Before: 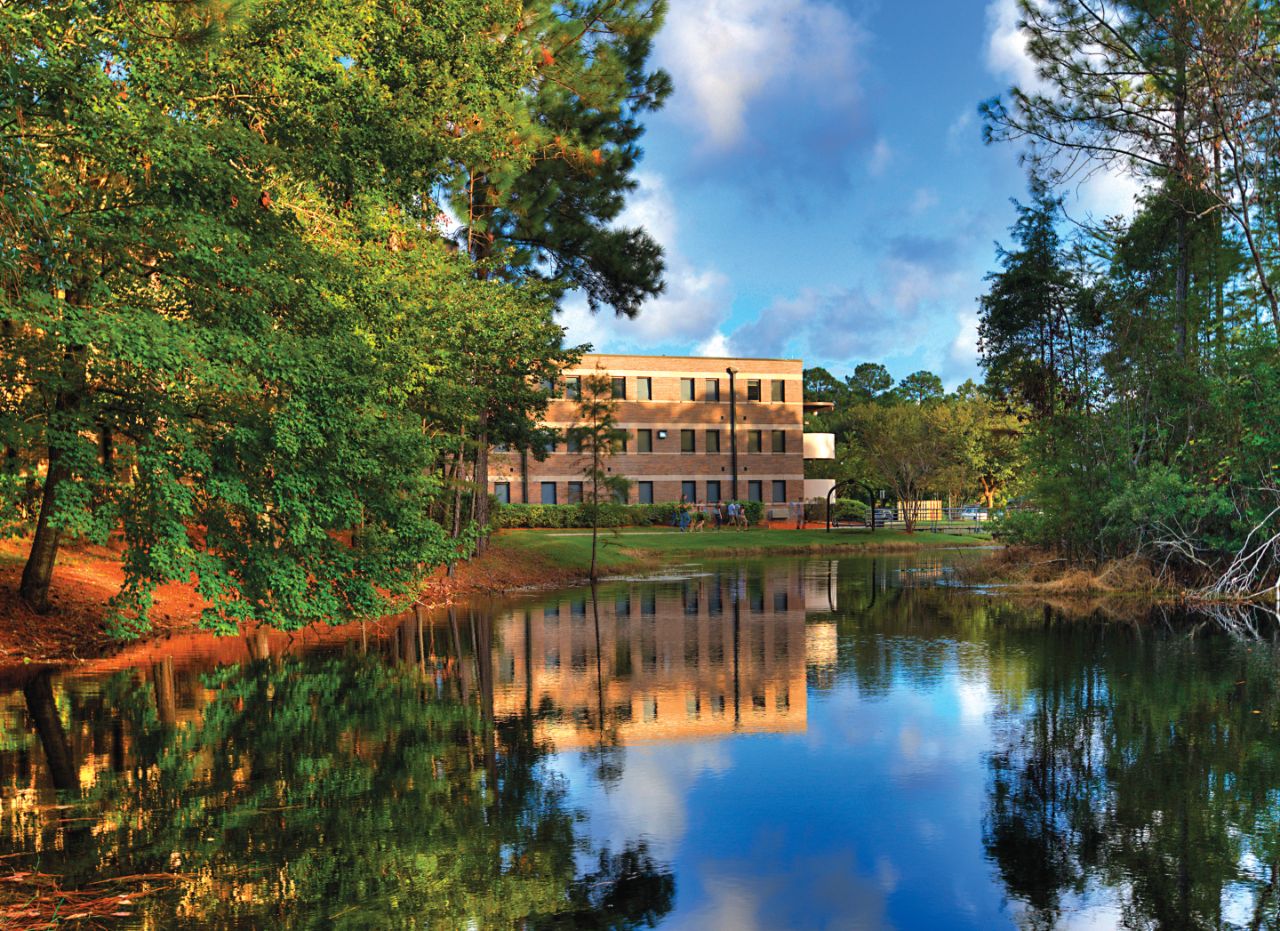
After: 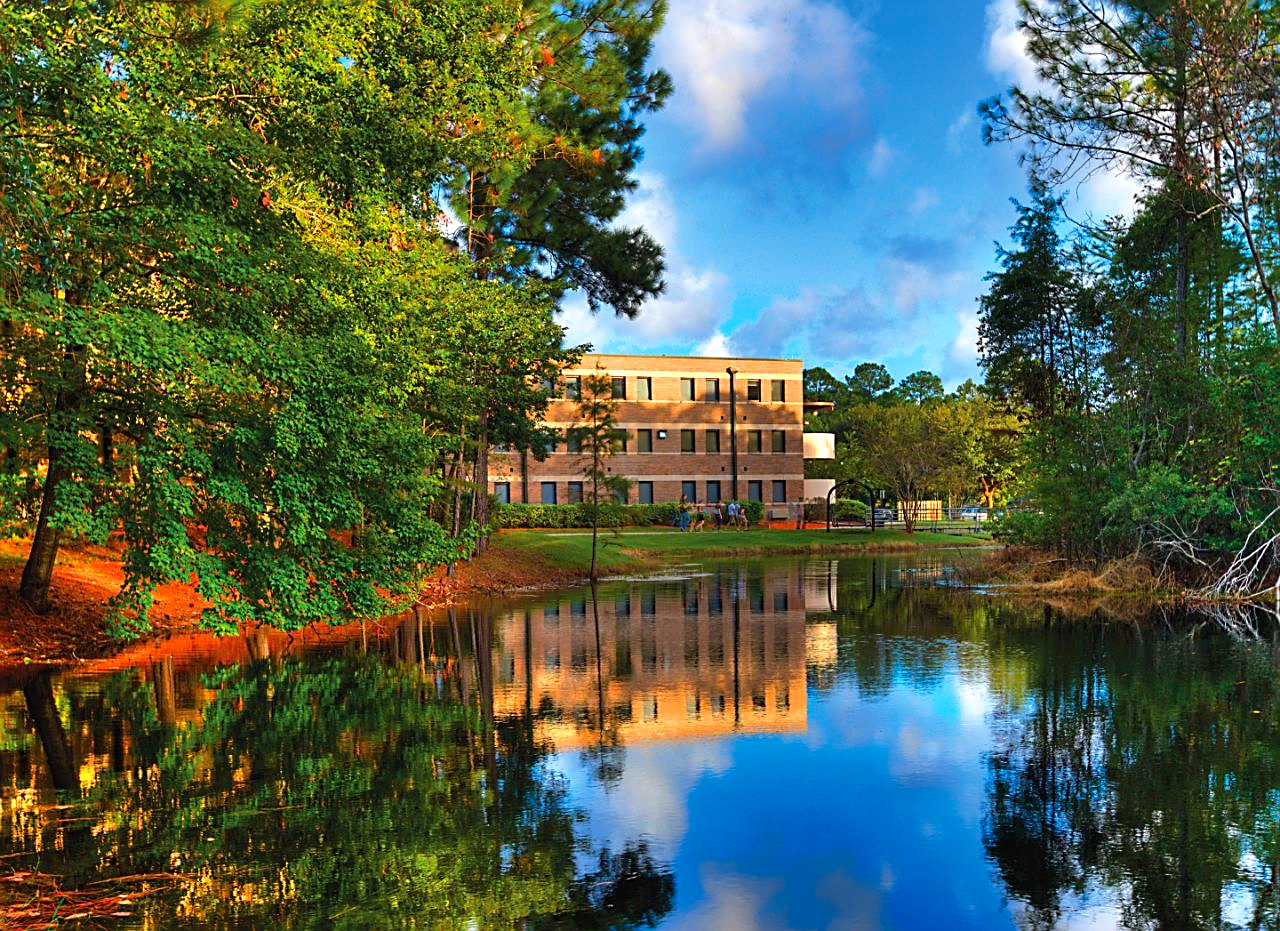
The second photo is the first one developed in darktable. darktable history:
sharpen: on, module defaults
contrast brightness saturation: contrast 0.09, saturation 0.28
